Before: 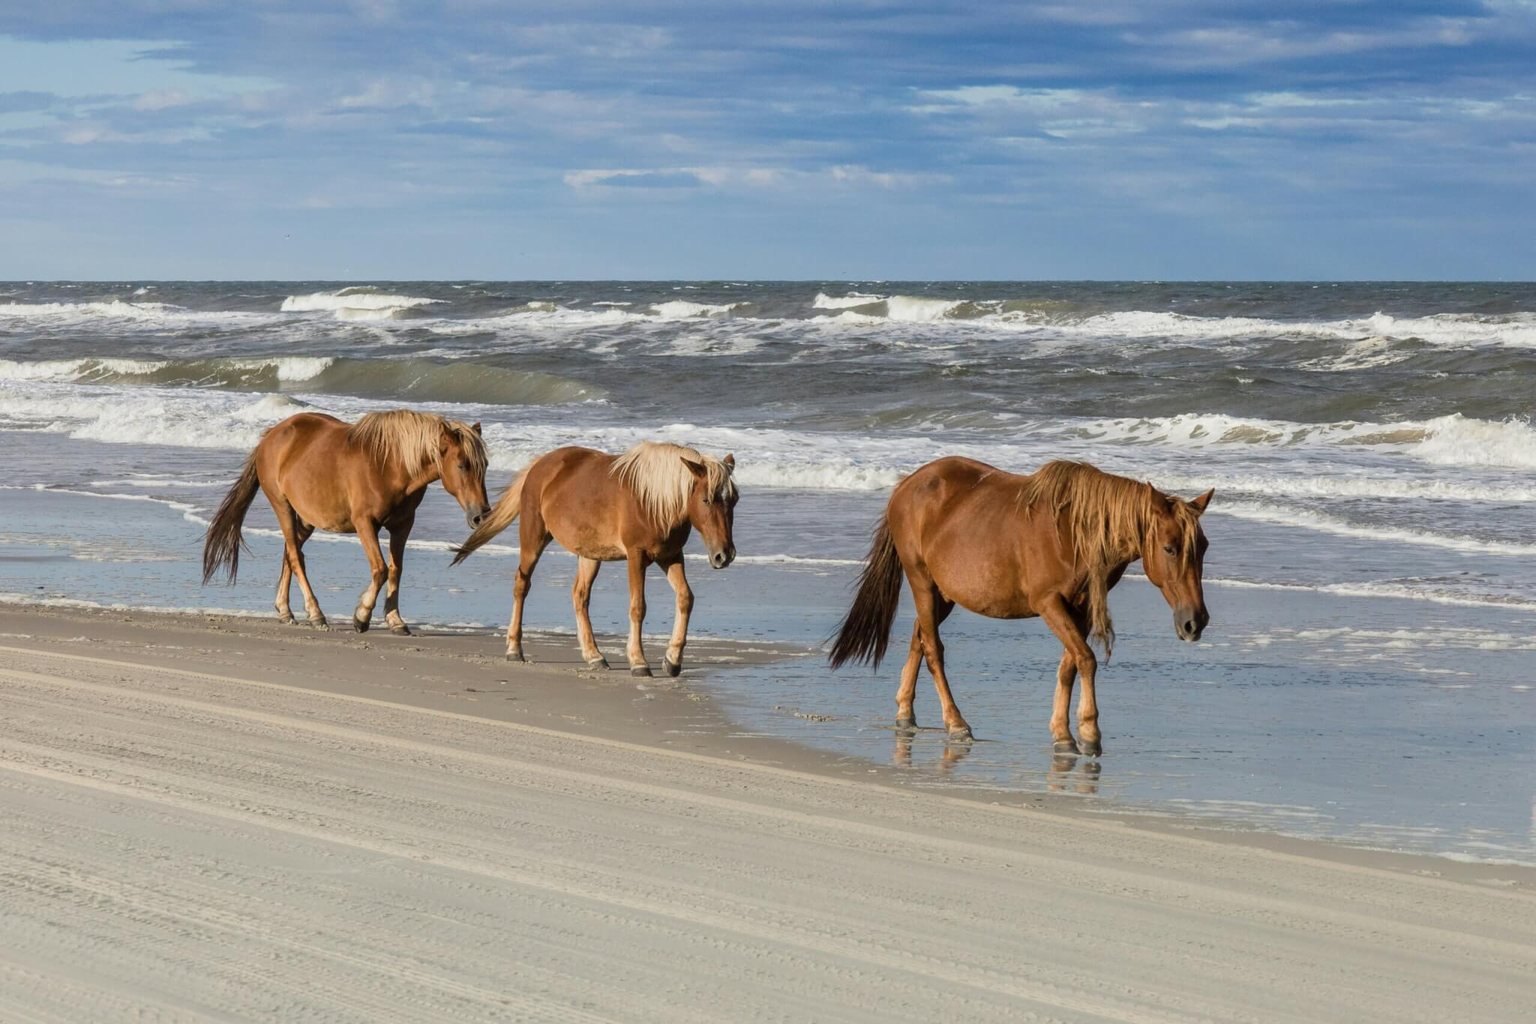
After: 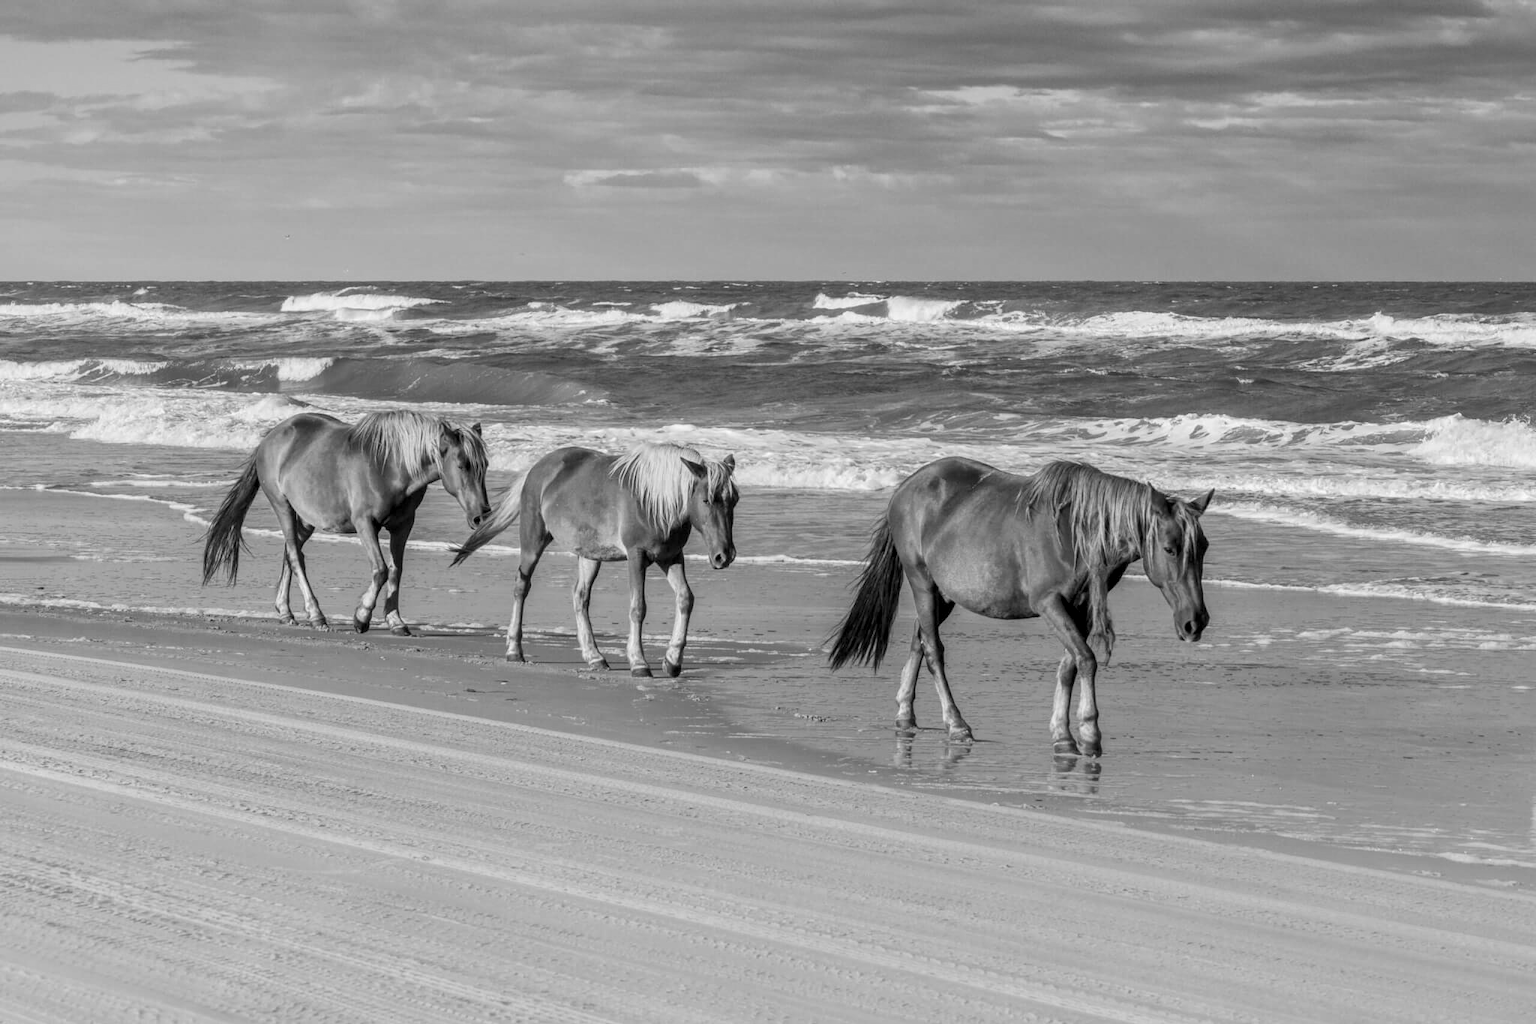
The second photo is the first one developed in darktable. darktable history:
local contrast: on, module defaults
color zones: curves: ch0 [(0.004, 0.588) (0.116, 0.636) (0.259, 0.476) (0.423, 0.464) (0.75, 0.5)]; ch1 [(0, 0) (0.143, 0) (0.286, 0) (0.429, 0) (0.571, 0) (0.714, 0) (0.857, 0)]
